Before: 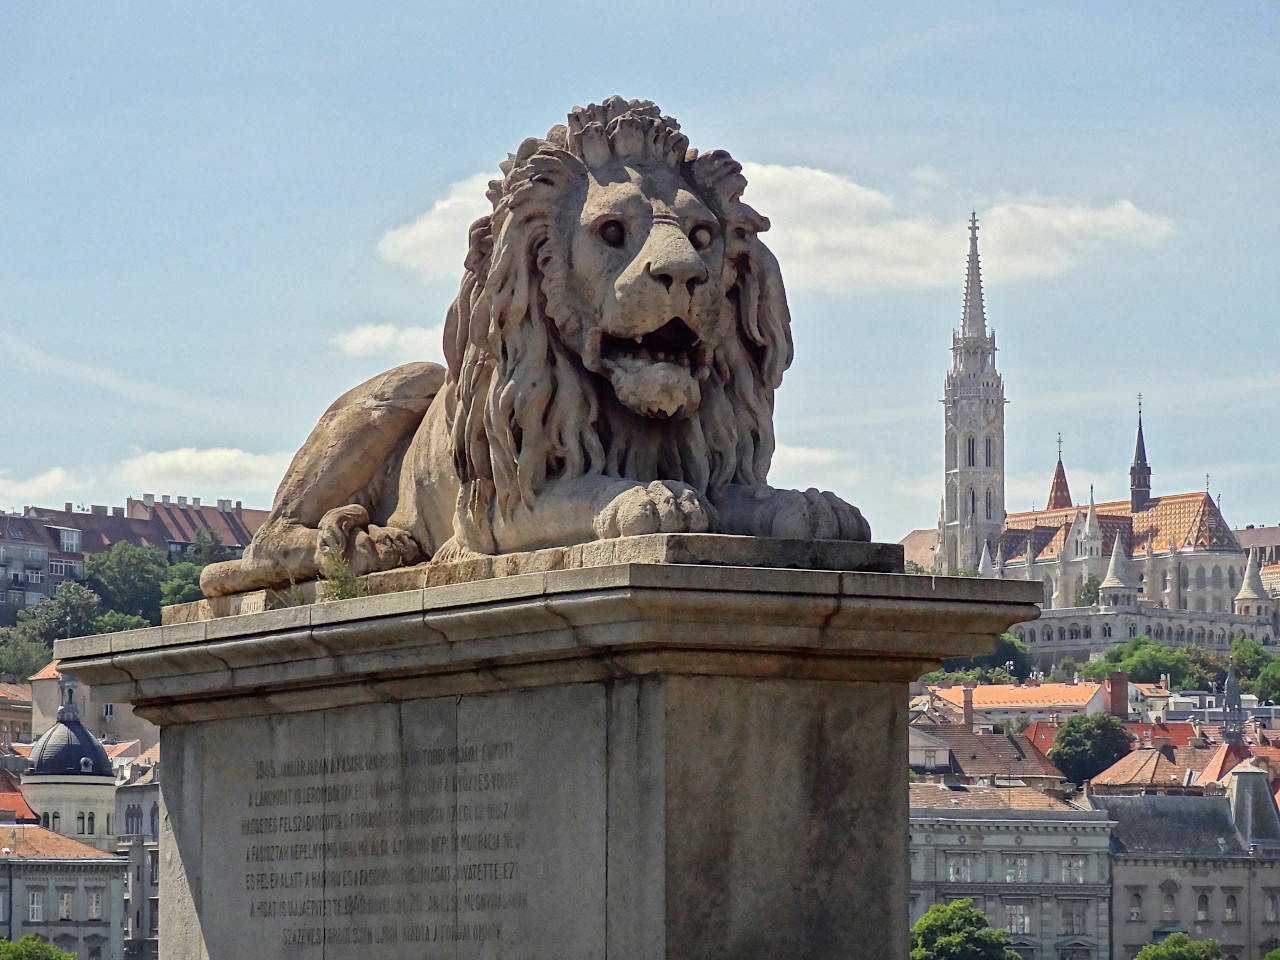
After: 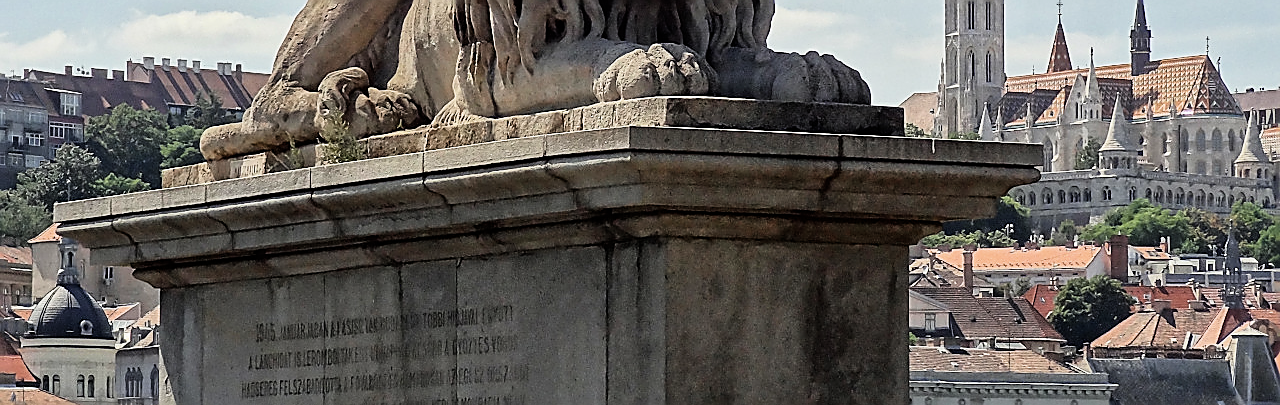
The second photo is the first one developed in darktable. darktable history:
crop: top 45.551%, bottom 12.262%
contrast brightness saturation: saturation -0.17
sharpen: radius 1.4, amount 1.25, threshold 0.7
filmic rgb: black relative exposure -8.07 EV, white relative exposure 3 EV, hardness 5.35, contrast 1.25
